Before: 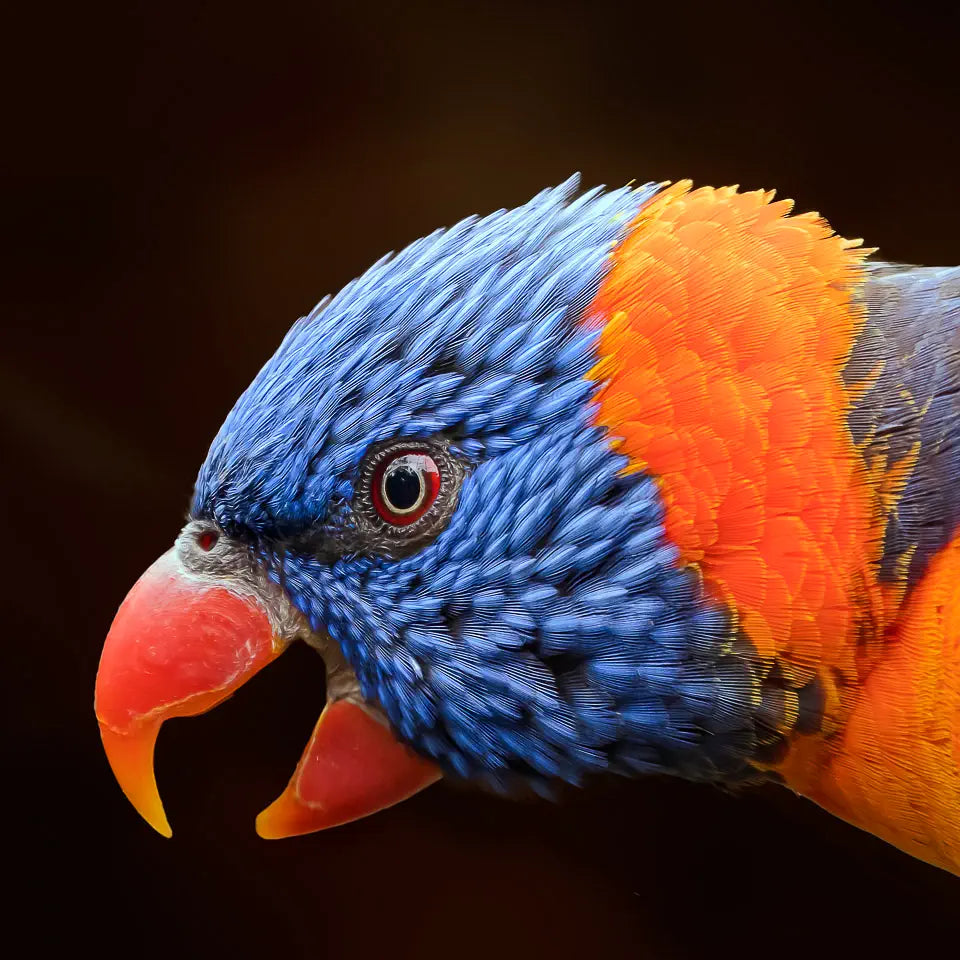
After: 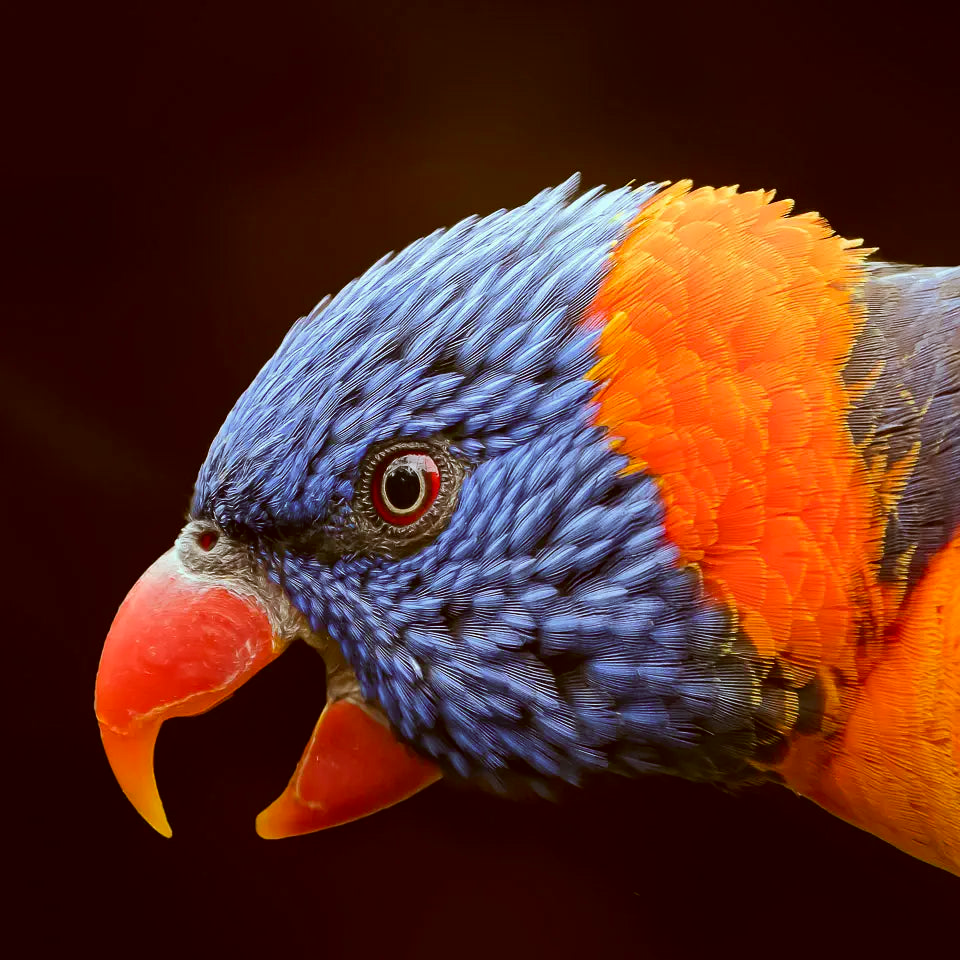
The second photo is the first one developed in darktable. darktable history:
color correction: highlights a* -0.612, highlights b* 0.151, shadows a* 5.24, shadows b* 20.21
